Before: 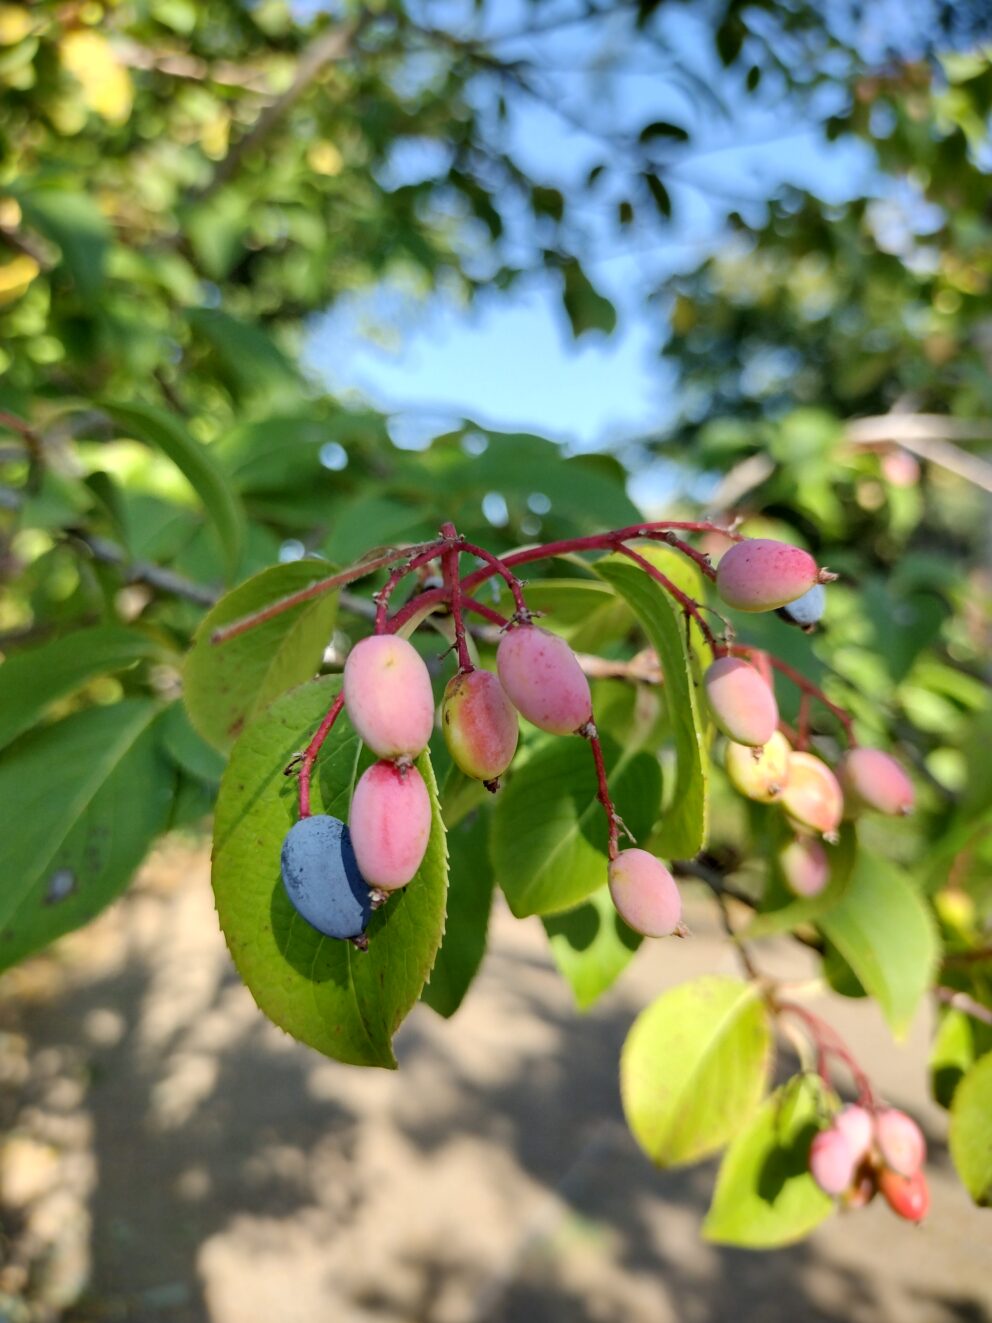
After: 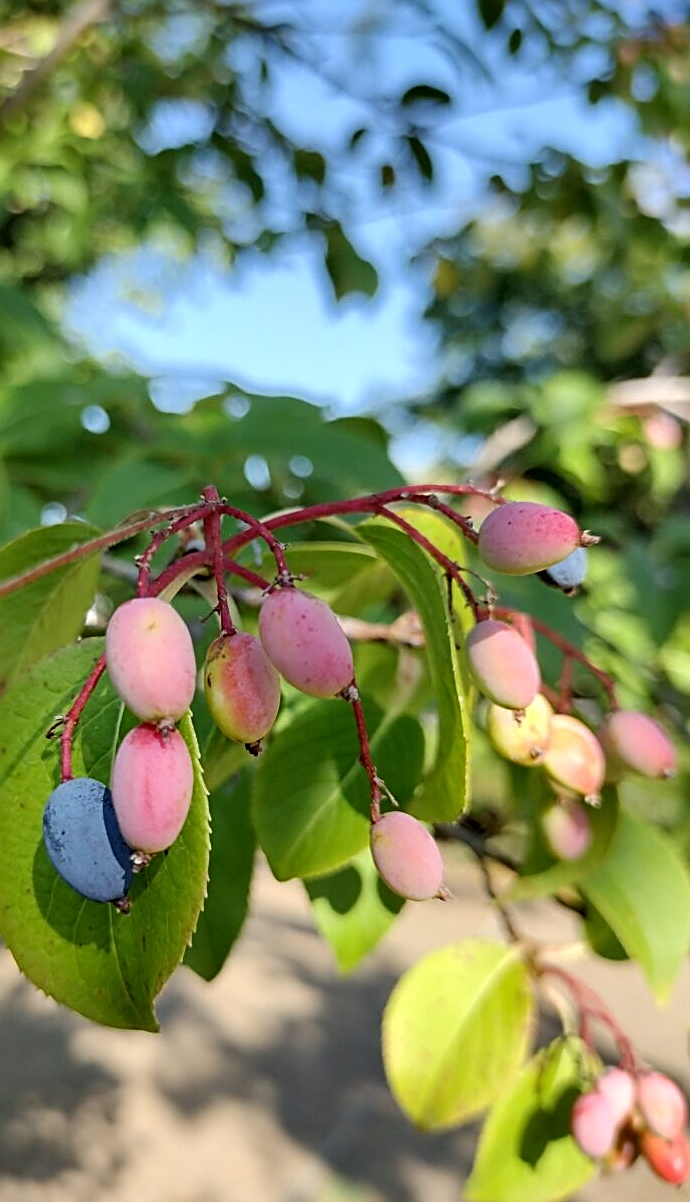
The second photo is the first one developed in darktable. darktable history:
sharpen: radius 2.543, amount 0.636
crop and rotate: left 24.034%, top 2.838%, right 6.406%, bottom 6.299%
